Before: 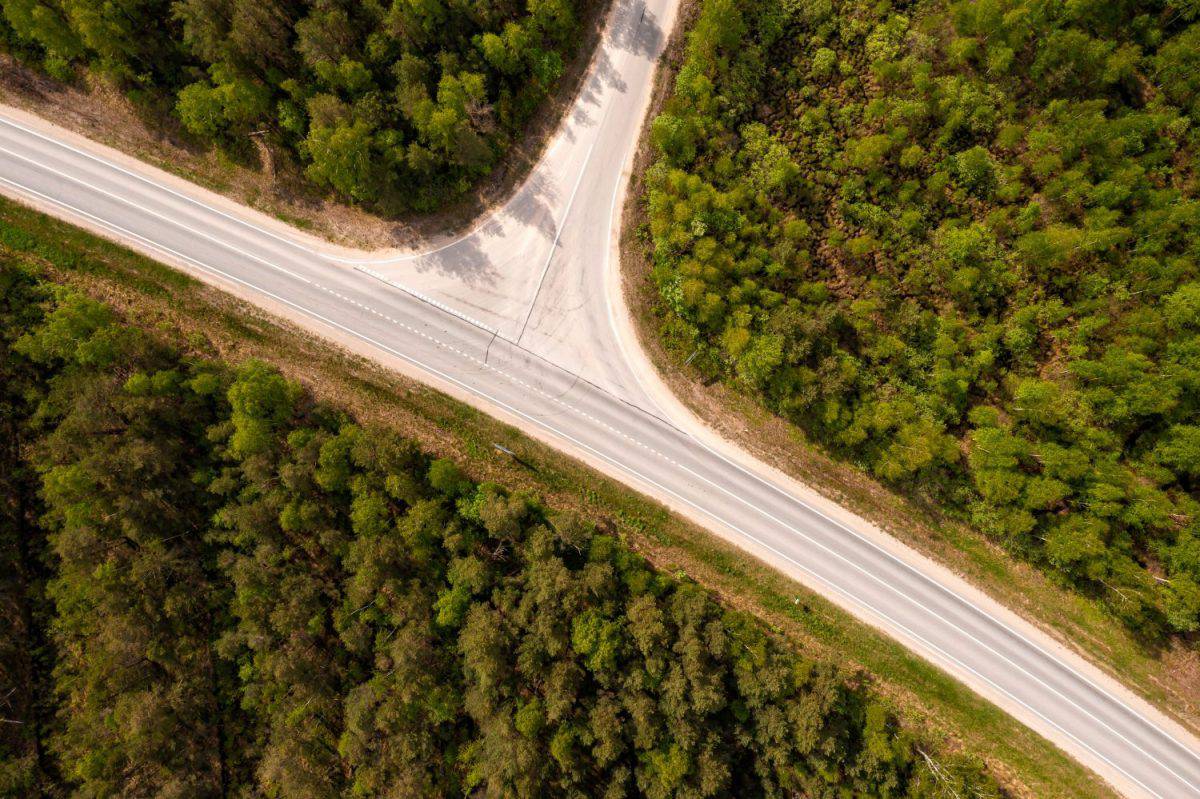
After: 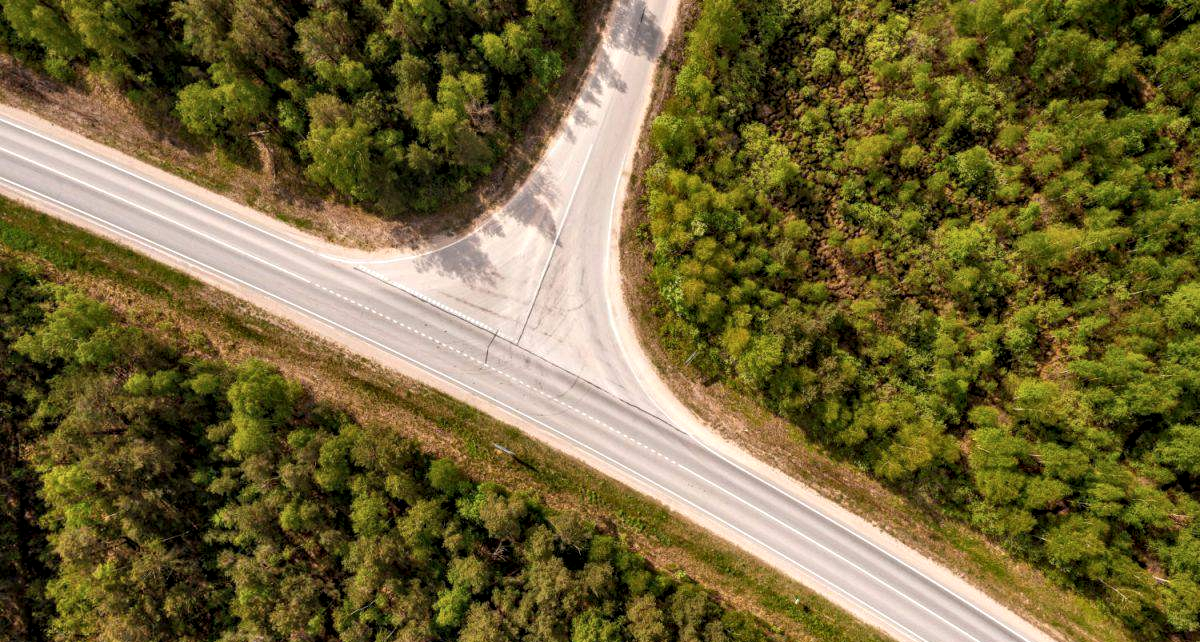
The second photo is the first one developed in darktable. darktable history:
crop: bottom 19.644%
local contrast: detail 130%
shadows and highlights: low approximation 0.01, soften with gaussian
